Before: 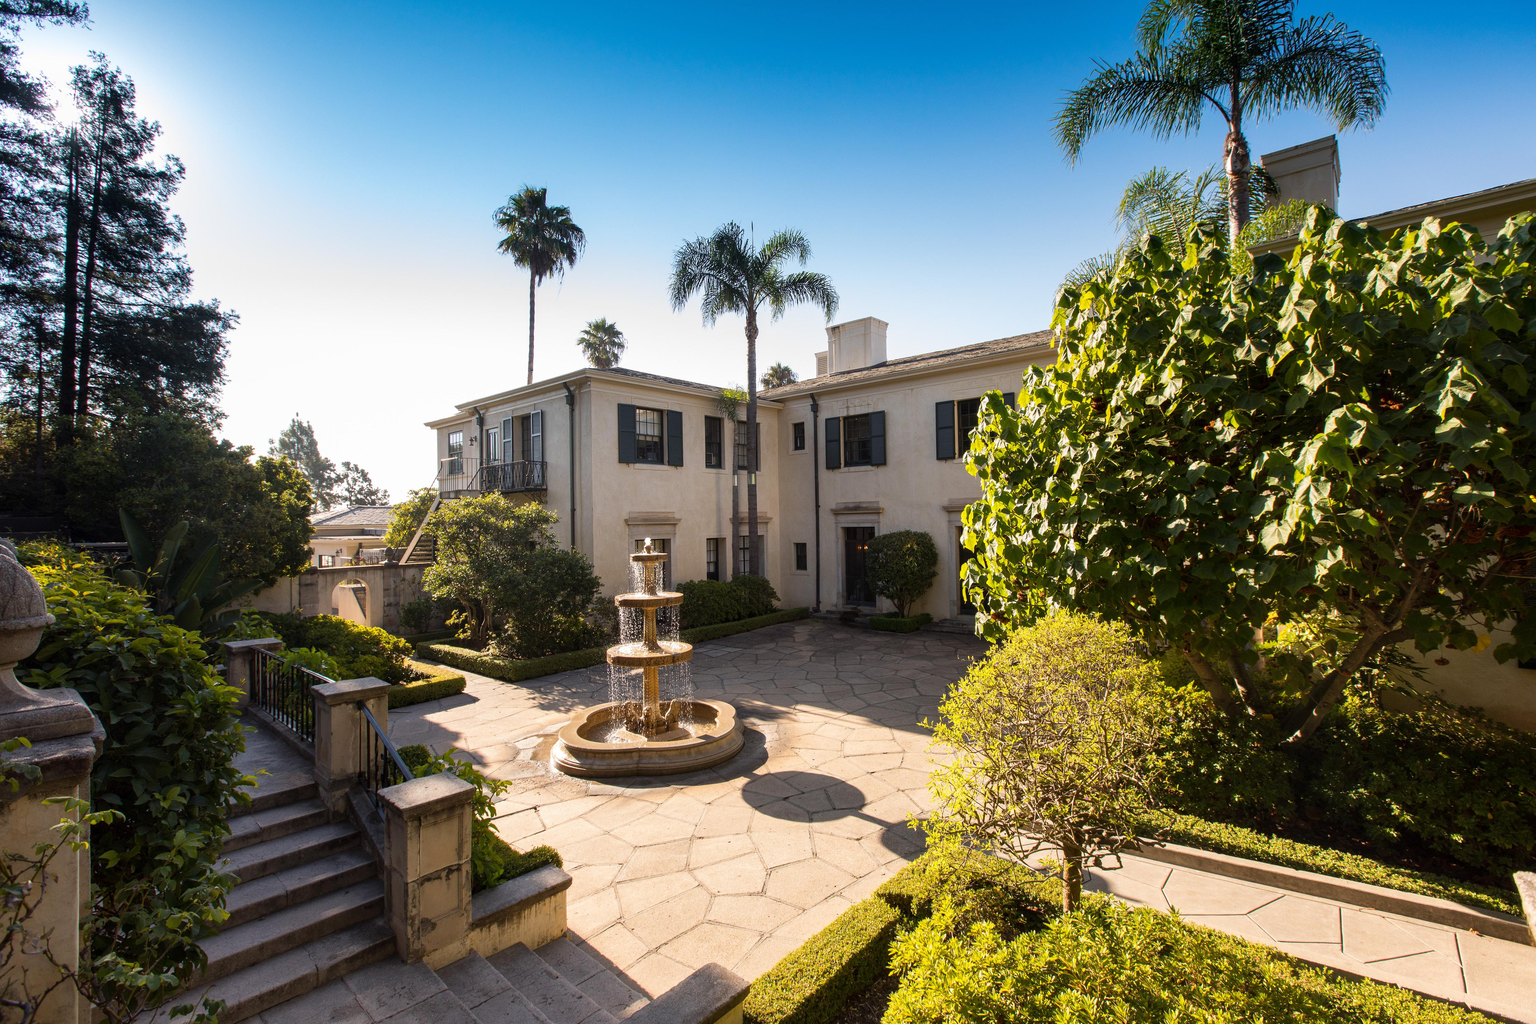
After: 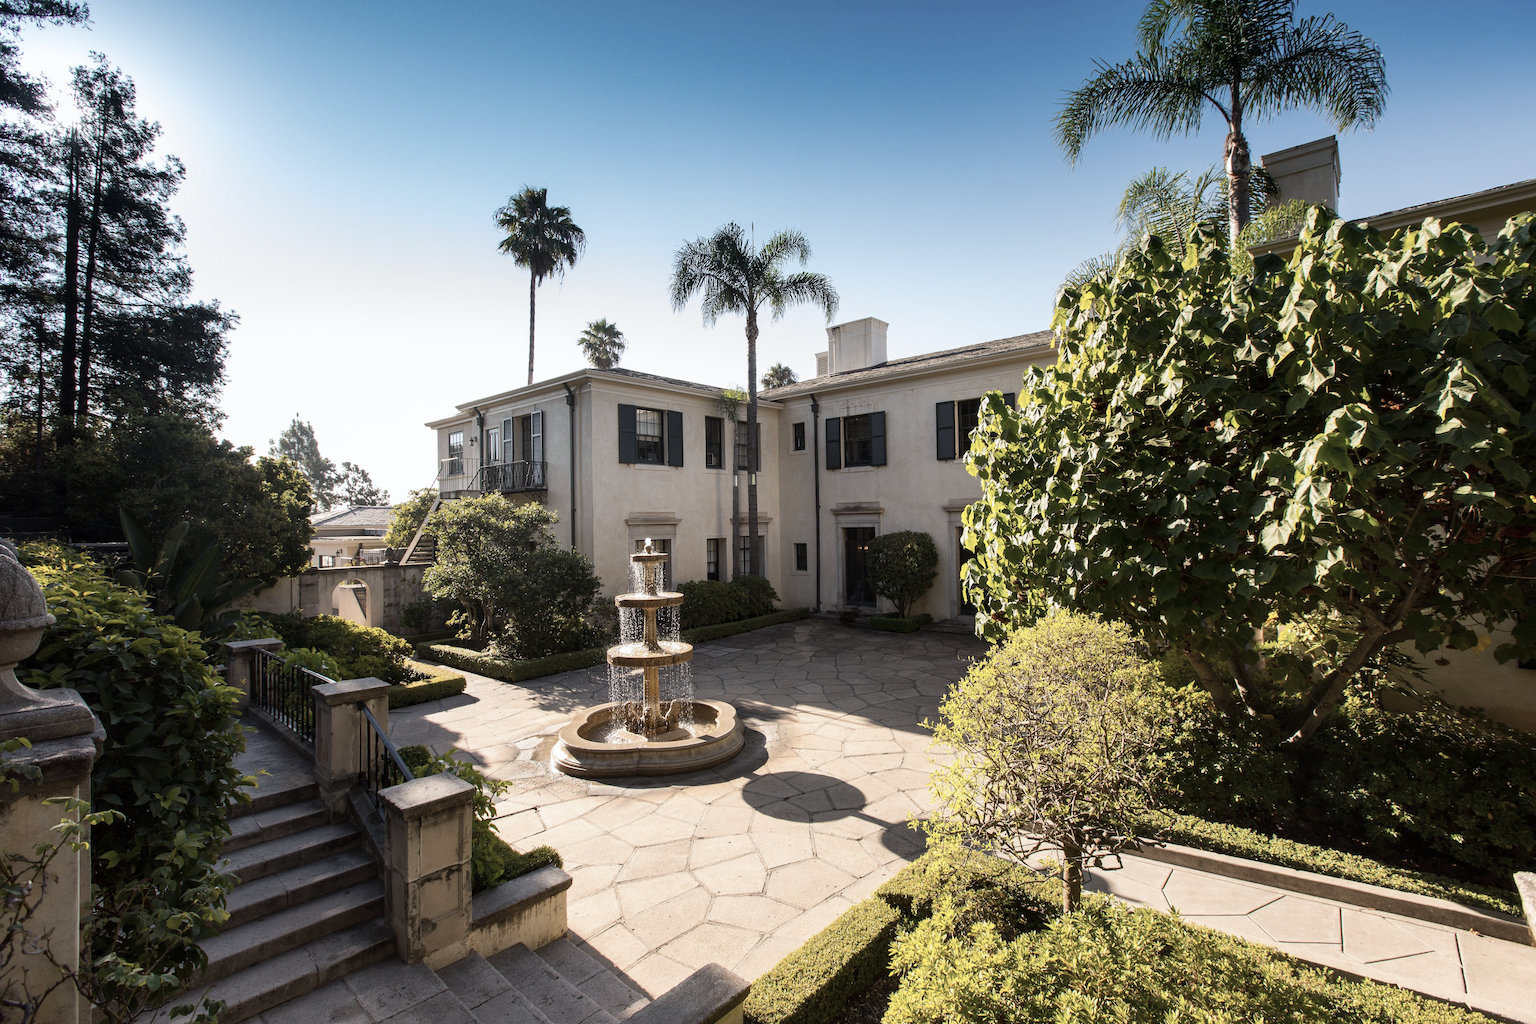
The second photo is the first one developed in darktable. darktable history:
white balance: red 0.986, blue 1.01
contrast brightness saturation: contrast 0.1, saturation -0.36
